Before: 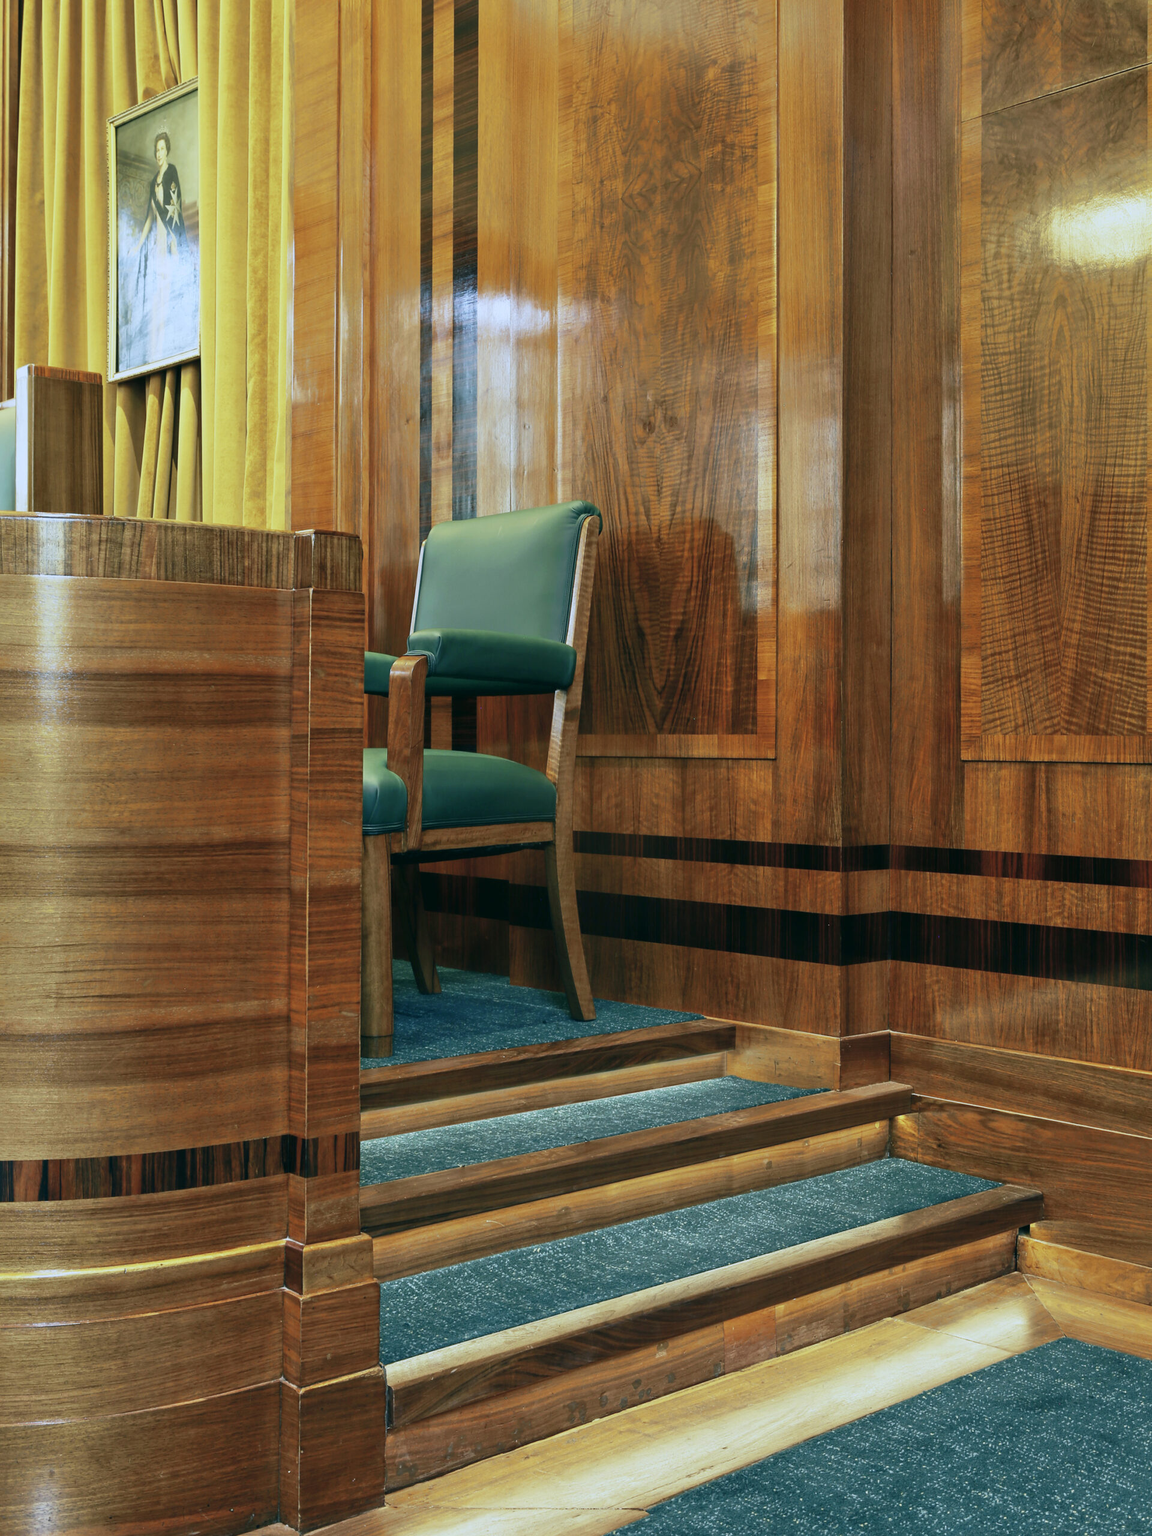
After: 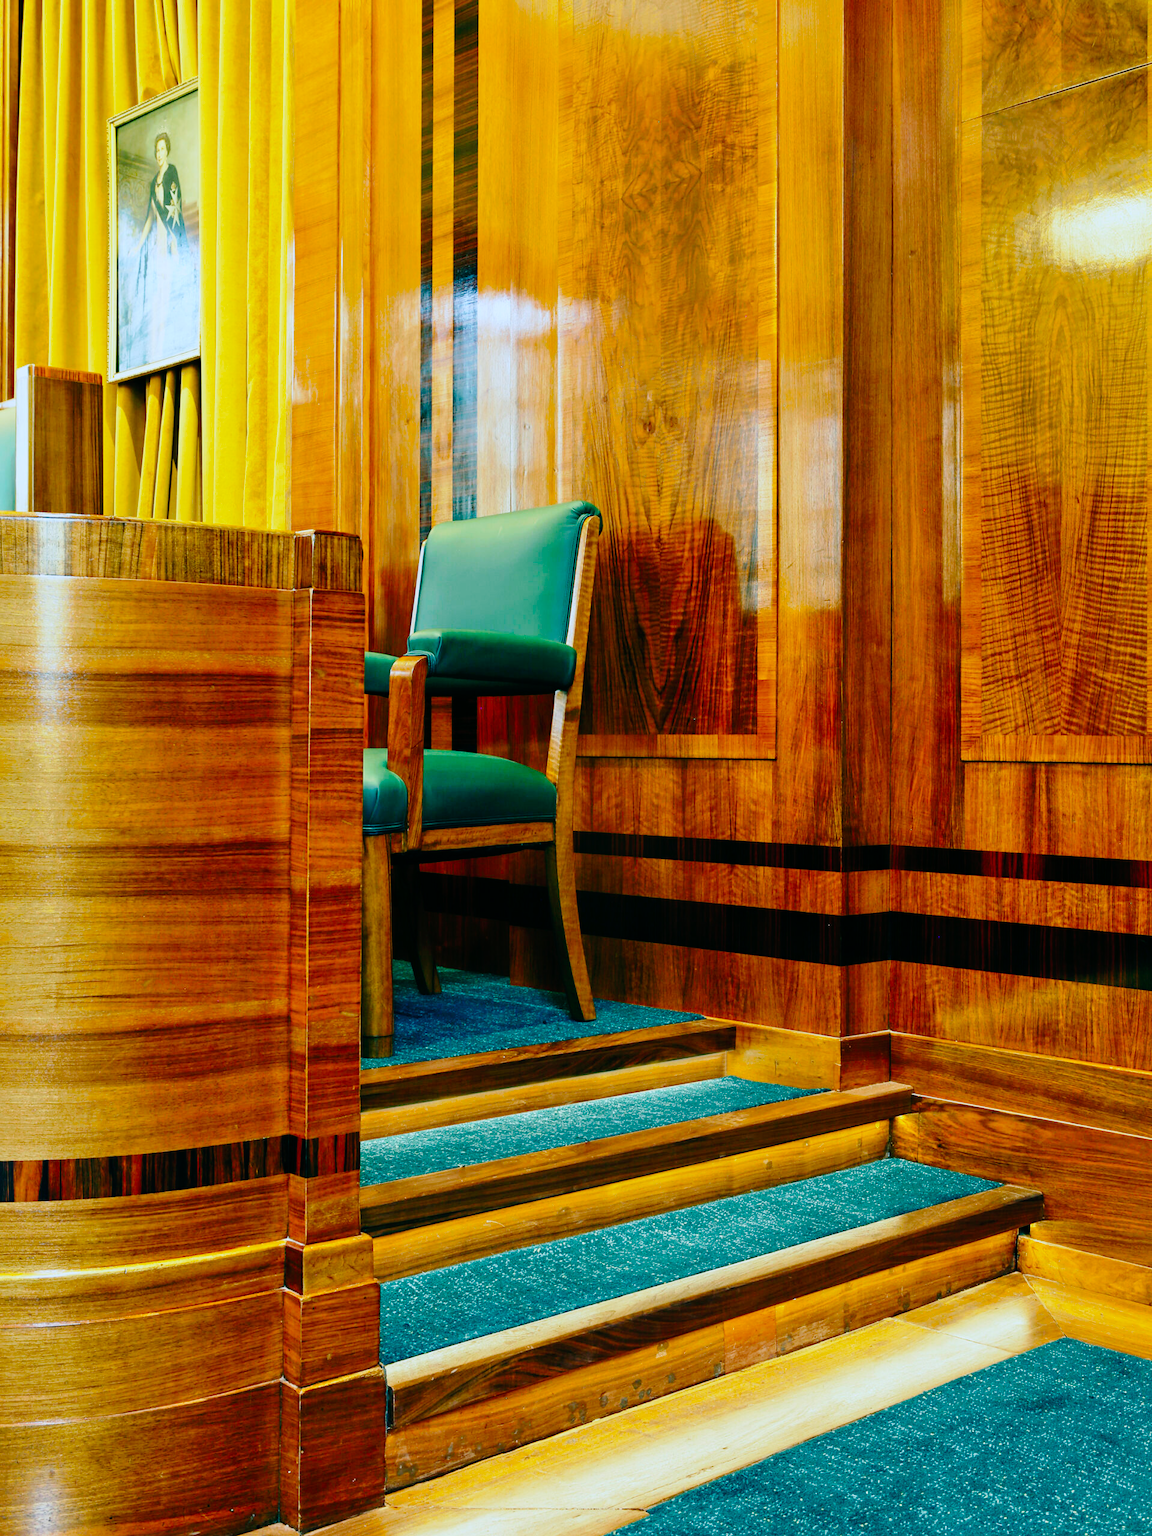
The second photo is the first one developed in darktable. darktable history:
tone curve: curves: ch0 [(0, 0) (0.003, 0.001) (0.011, 0.006) (0.025, 0.012) (0.044, 0.018) (0.069, 0.025) (0.1, 0.045) (0.136, 0.074) (0.177, 0.124) (0.224, 0.196) (0.277, 0.289) (0.335, 0.396) (0.399, 0.495) (0.468, 0.585) (0.543, 0.663) (0.623, 0.728) (0.709, 0.808) (0.801, 0.87) (0.898, 0.932) (1, 1)], preserve colors none
color balance rgb: perceptual saturation grading › global saturation 30%, global vibrance 20%
